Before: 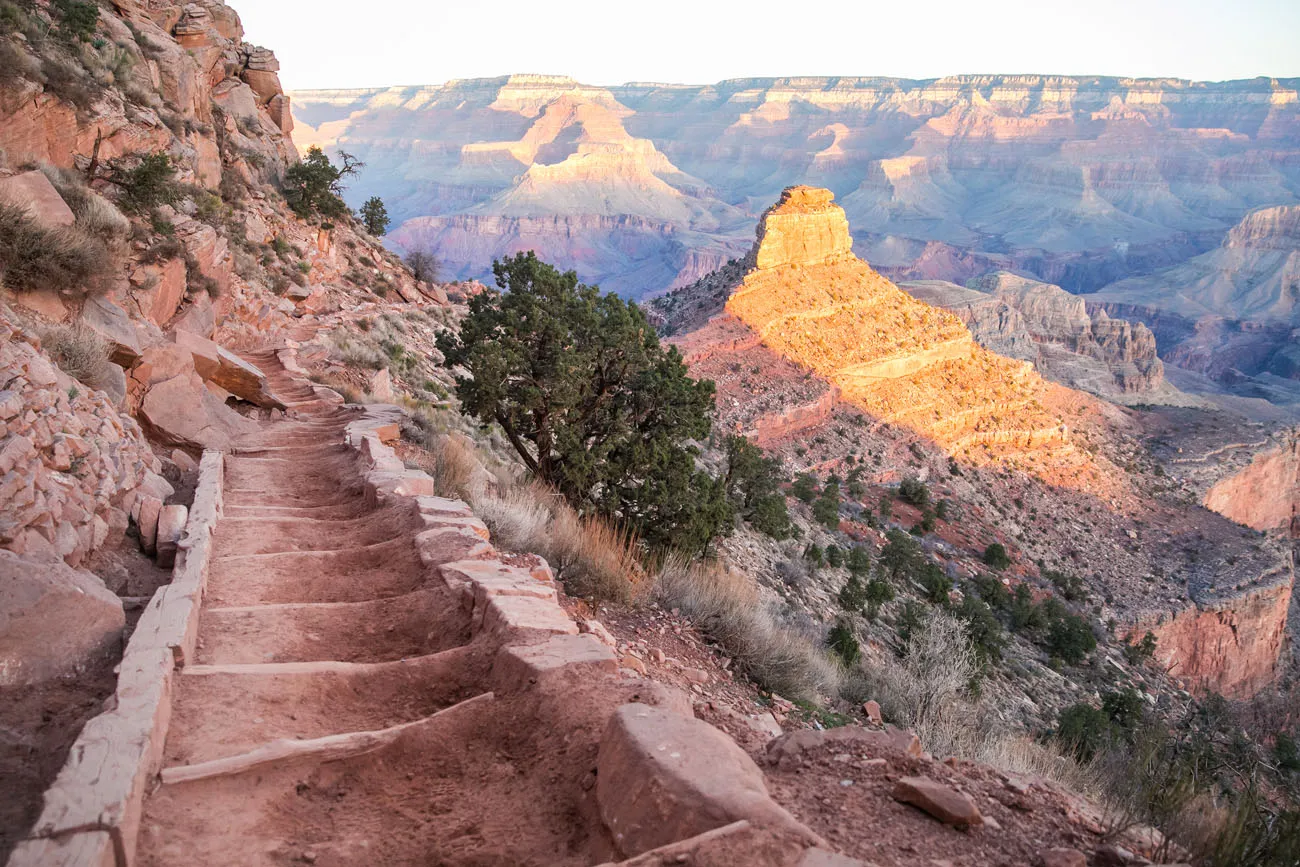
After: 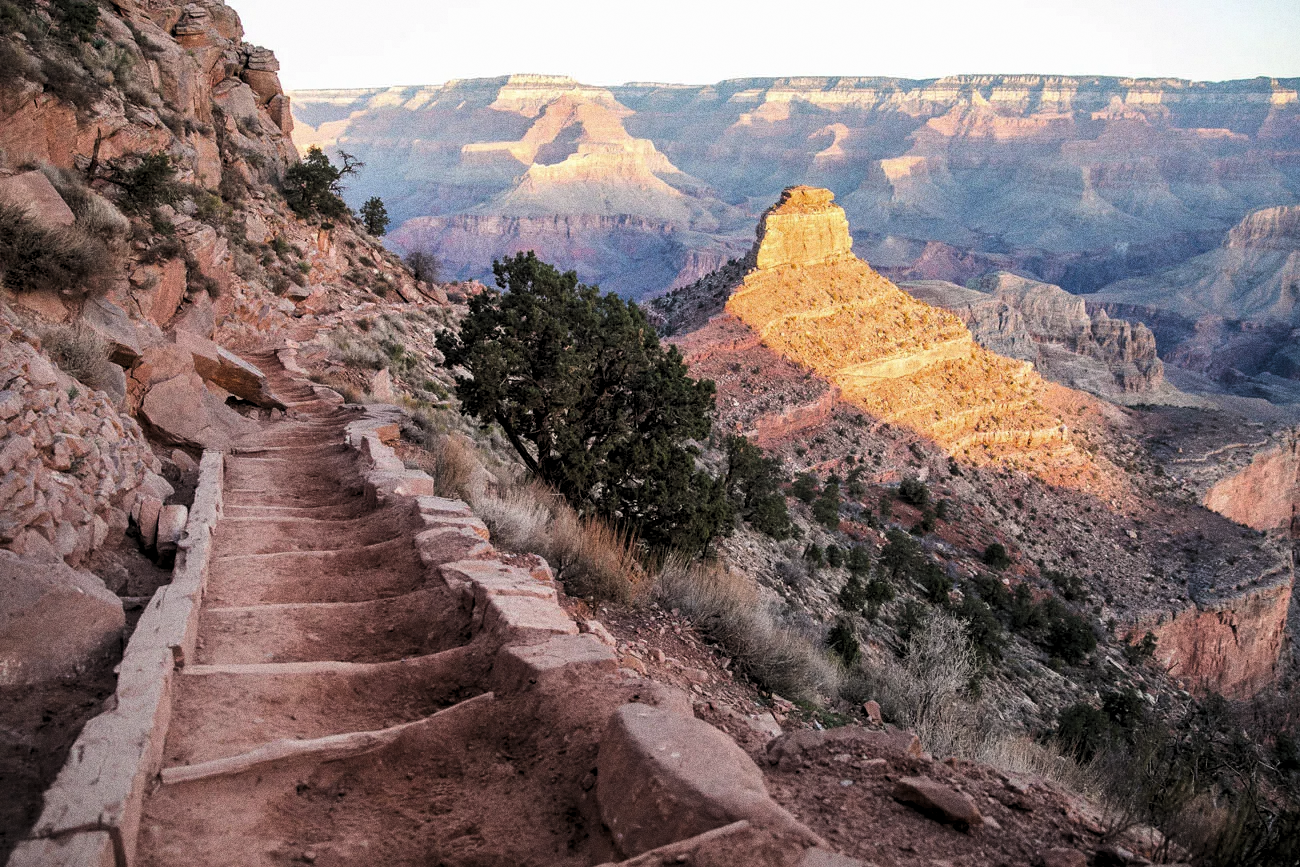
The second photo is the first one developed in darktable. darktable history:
grain: coarseness 0.09 ISO, strength 40%
rotate and perspective: crop left 0, crop top 0
levels: levels [0.116, 0.574, 1]
